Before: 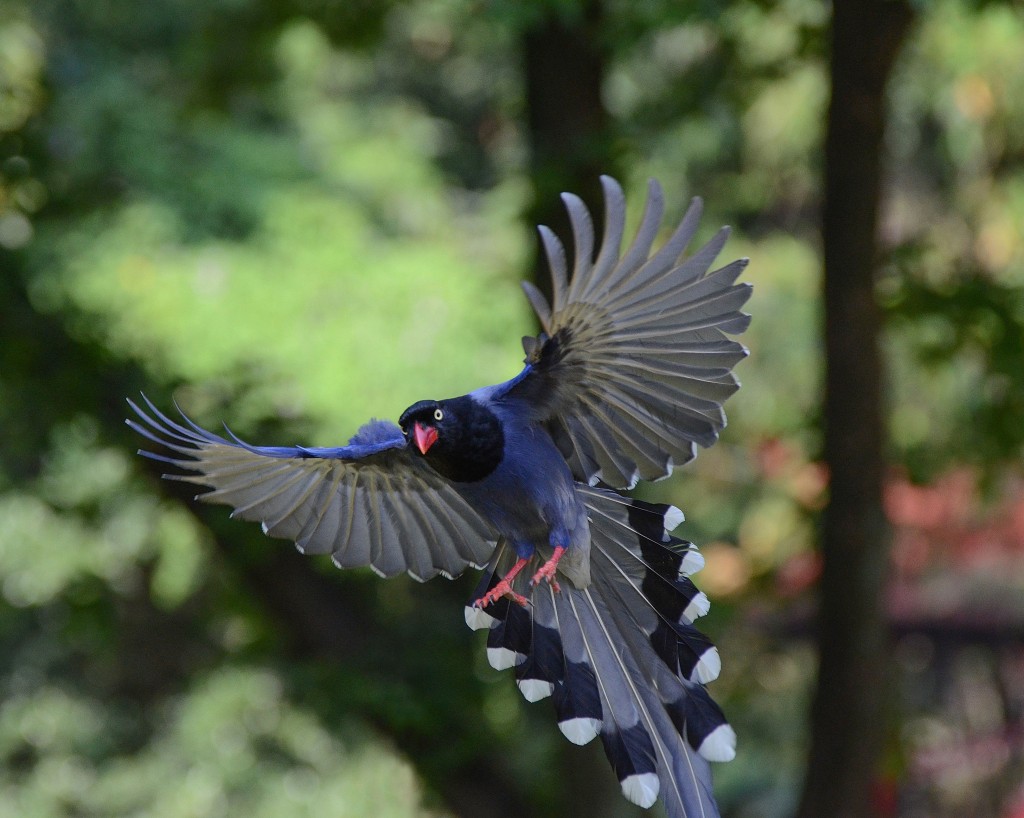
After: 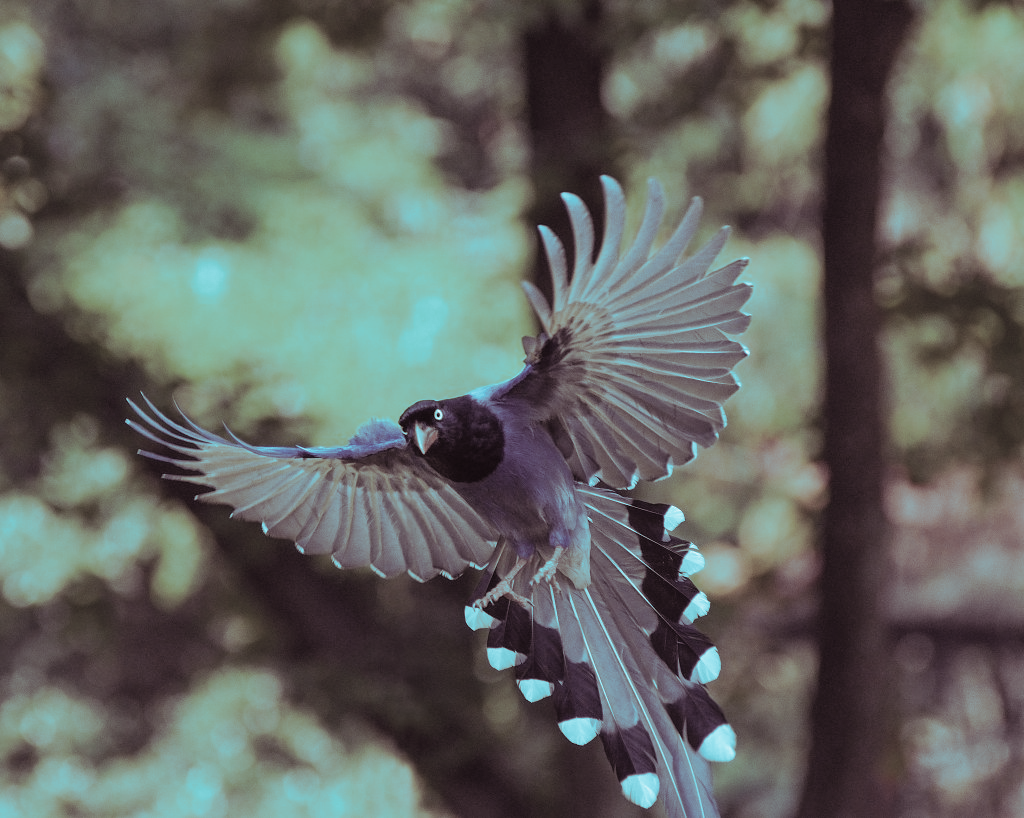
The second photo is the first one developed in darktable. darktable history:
color zones: curves: ch0 [(0, 0.487) (0.241, 0.395) (0.434, 0.373) (0.658, 0.412) (0.838, 0.487)]; ch1 [(0, 0) (0.053, 0.053) (0.211, 0.202) (0.579, 0.259) (0.781, 0.241)]
tone curve: curves: ch0 [(0, 0) (0.003, 0.002) (0.011, 0.009) (0.025, 0.021) (0.044, 0.037) (0.069, 0.058) (0.1, 0.083) (0.136, 0.122) (0.177, 0.165) (0.224, 0.216) (0.277, 0.277) (0.335, 0.344) (0.399, 0.418) (0.468, 0.499) (0.543, 0.586) (0.623, 0.679) (0.709, 0.779) (0.801, 0.877) (0.898, 0.977) (1, 1)], preserve colors none
contrast brightness saturation: brightness 0.15
split-toning: shadows › hue 327.6°, highlights › hue 198°, highlights › saturation 0.55, balance -21.25, compress 0%
